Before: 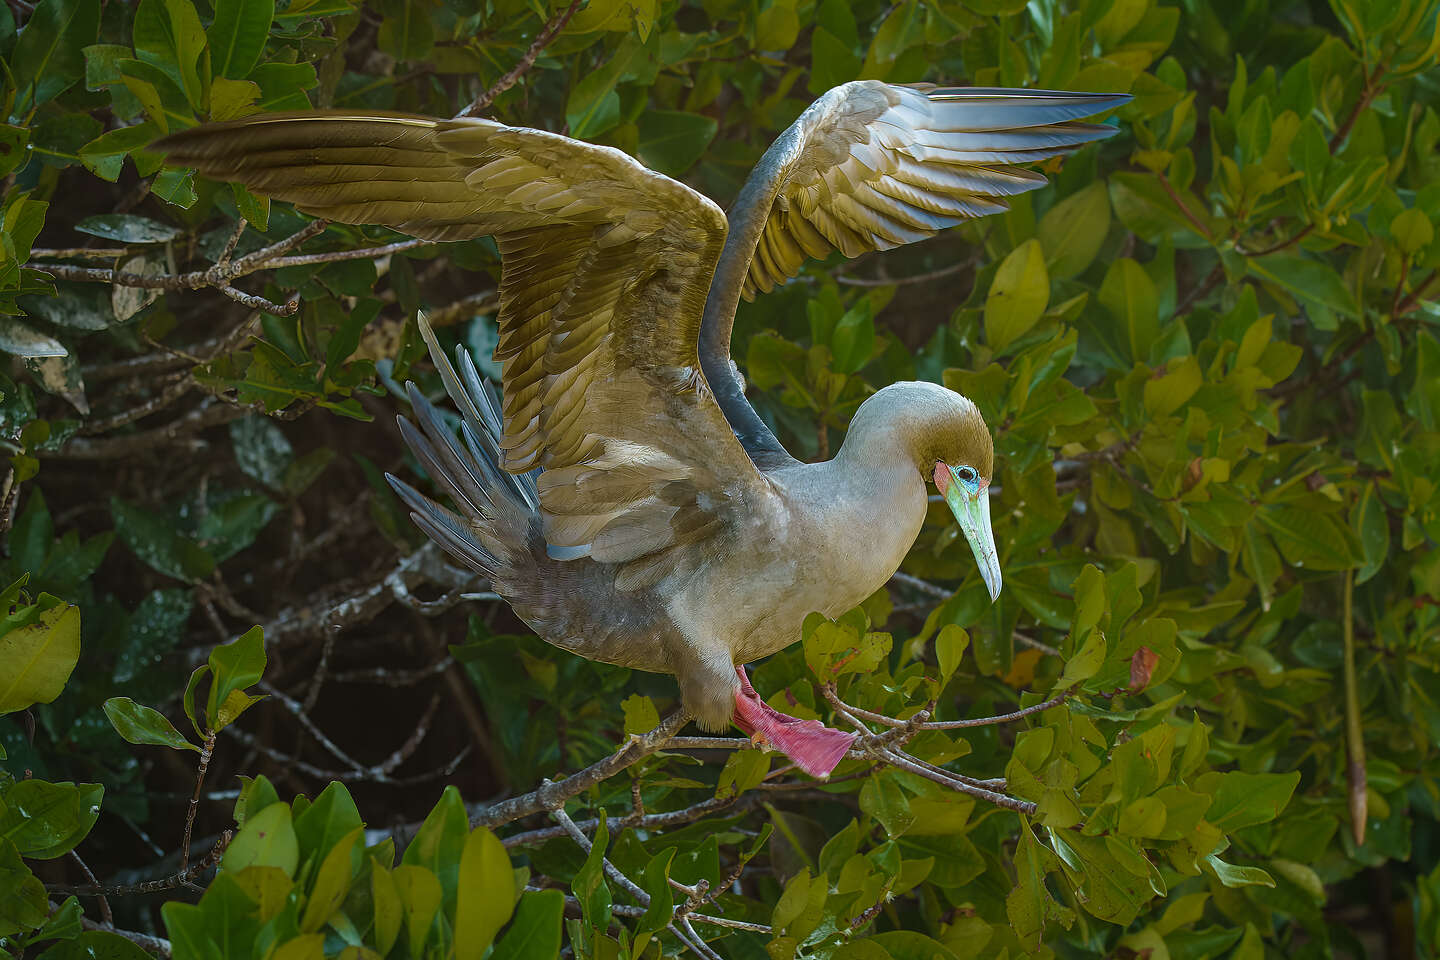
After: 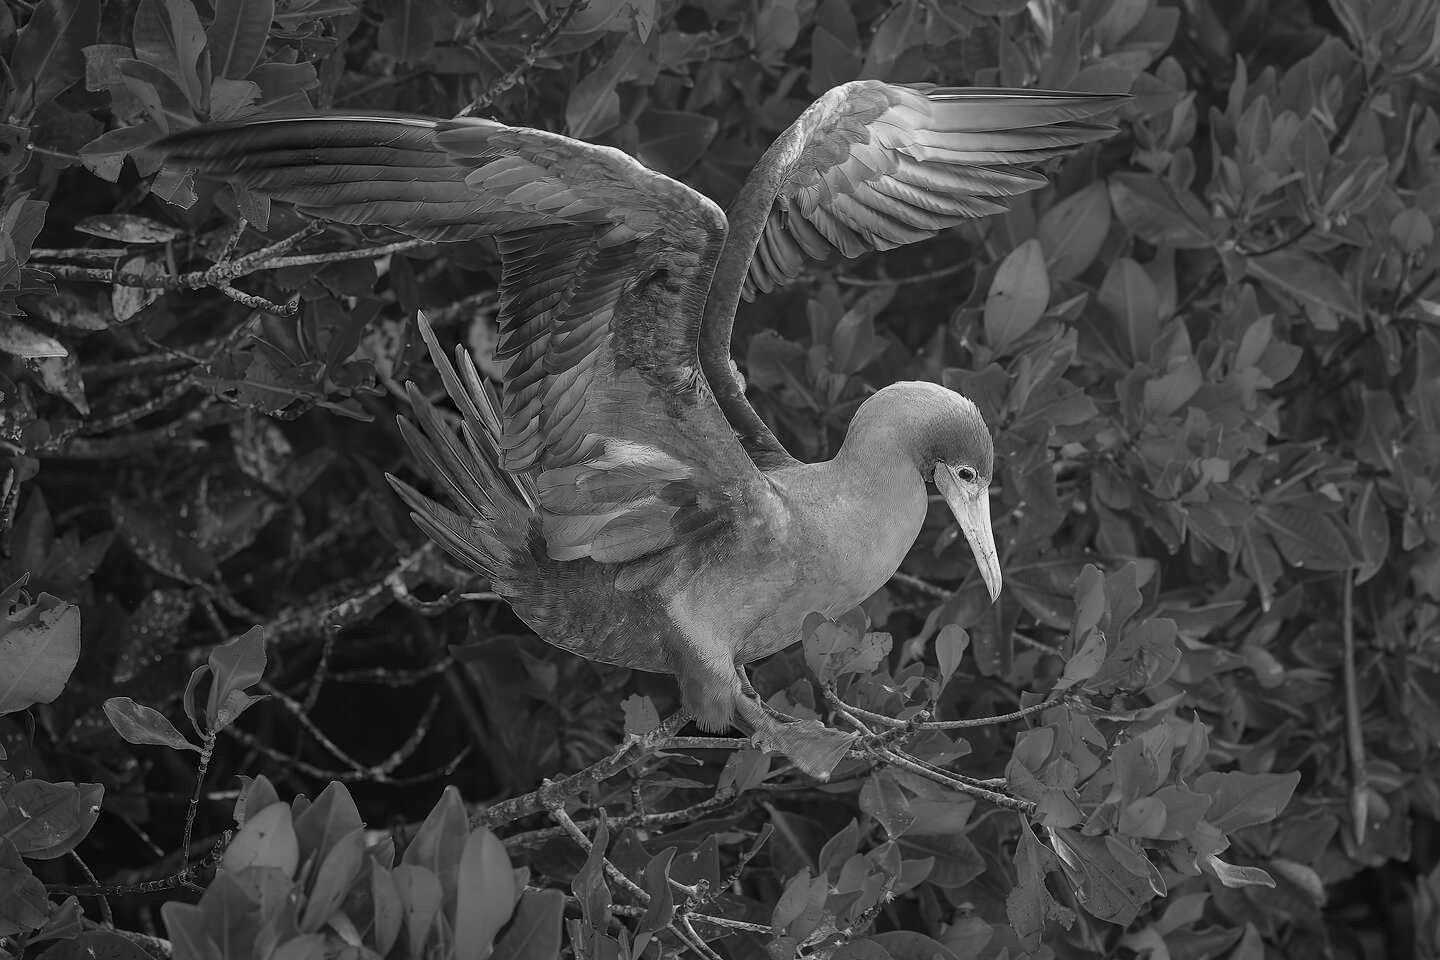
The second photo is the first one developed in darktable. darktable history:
local contrast: mode bilateral grid, contrast 20, coarseness 50, detail 120%, midtone range 0.2
monochrome: a -74.22, b 78.2
